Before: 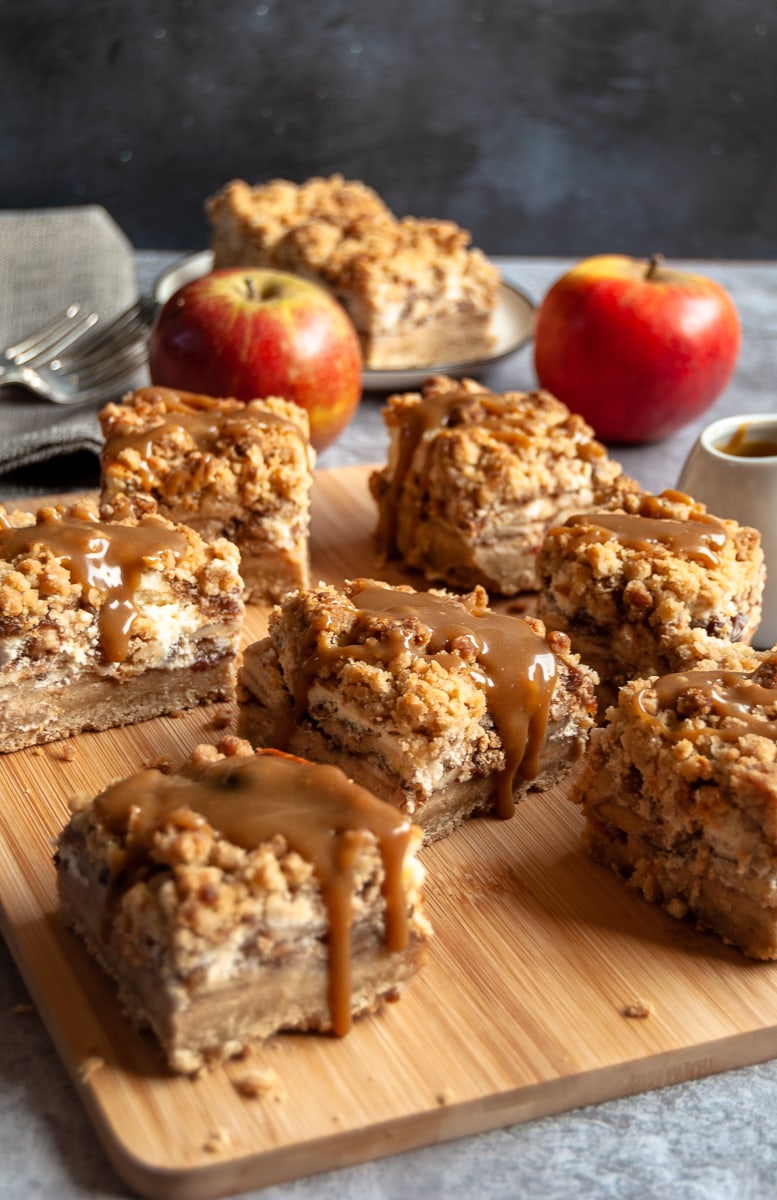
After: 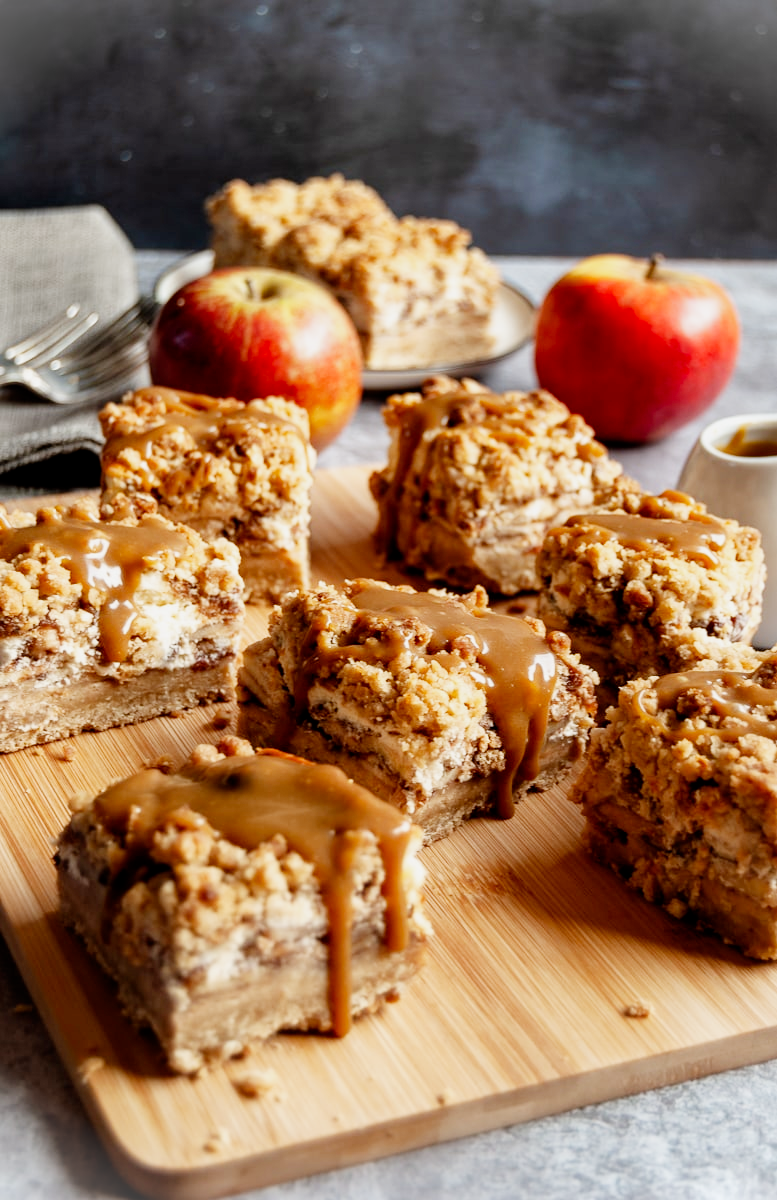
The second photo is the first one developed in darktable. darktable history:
filmic rgb: middle gray luminance 29%, black relative exposure -10.3 EV, white relative exposure 5.5 EV, threshold 6 EV, target black luminance 0%, hardness 3.95, latitude 2.04%, contrast 1.132, highlights saturation mix 5%, shadows ↔ highlights balance 15.11%, add noise in highlights 0, preserve chrominance no, color science v3 (2019), use custom middle-gray values true, iterations of high-quality reconstruction 0, contrast in highlights soft, enable highlight reconstruction true
exposure: black level correction 0, exposure 1.2 EV, compensate exposure bias true, compensate highlight preservation false
vignetting: fall-off start 100%, brightness 0.3, saturation 0
